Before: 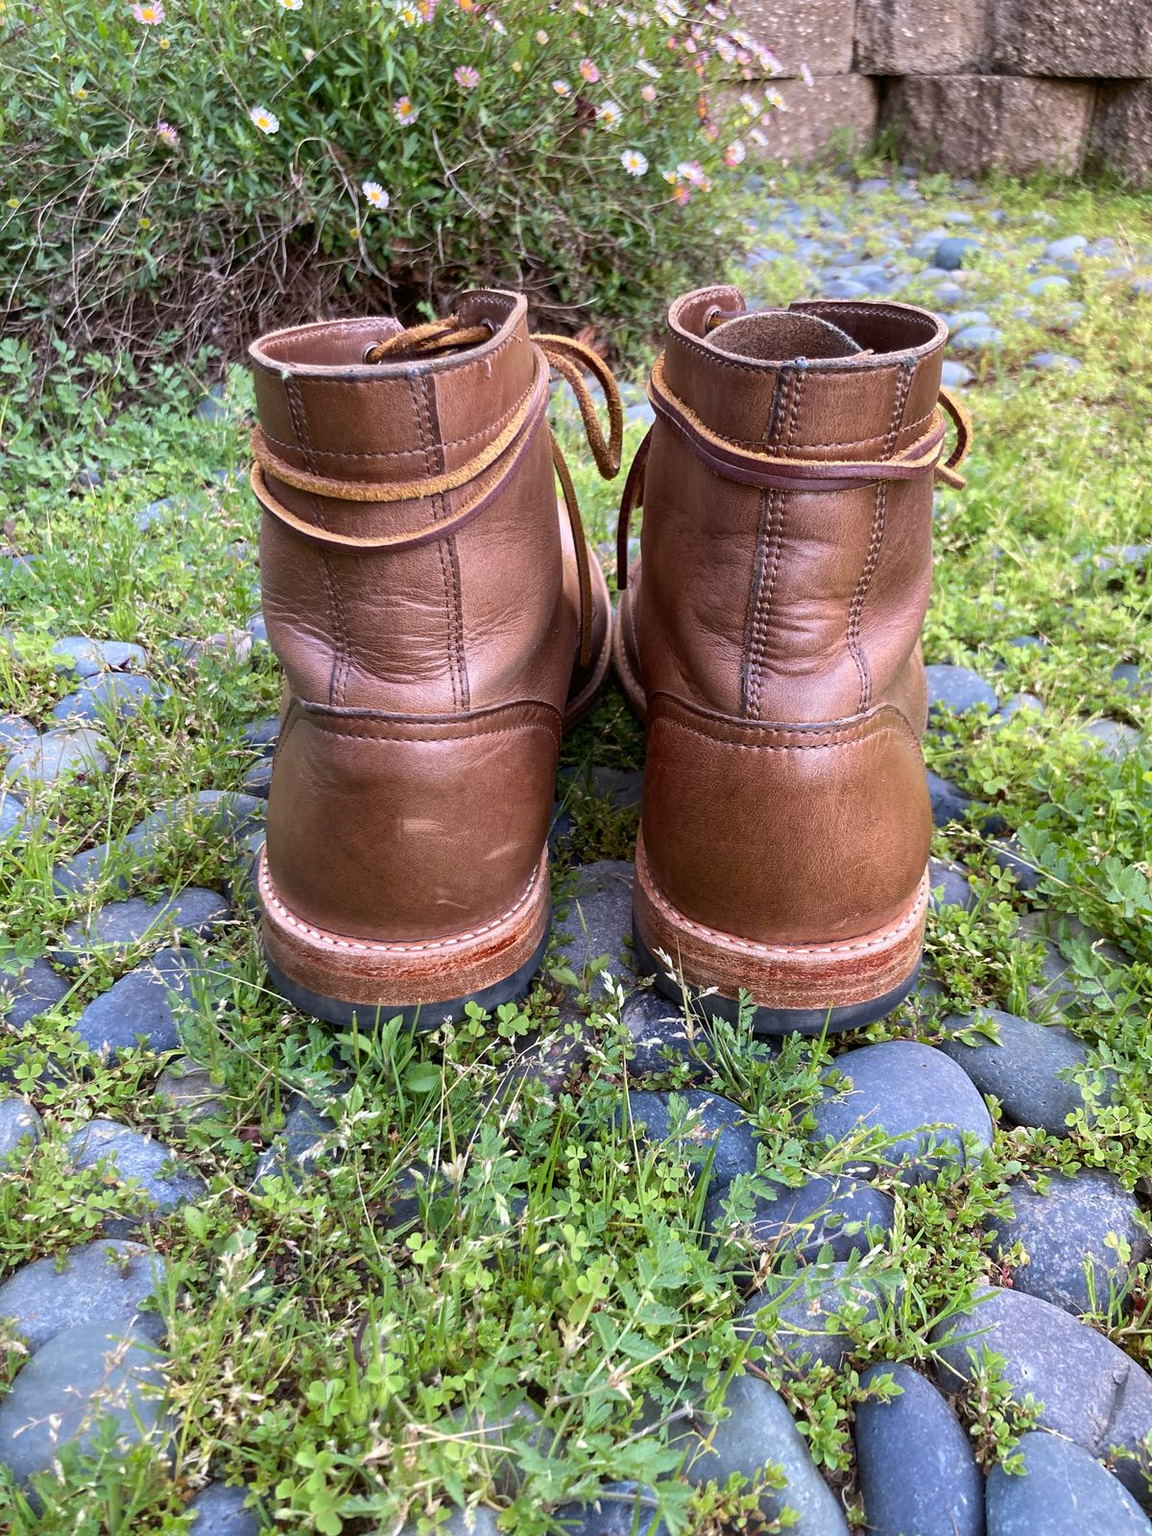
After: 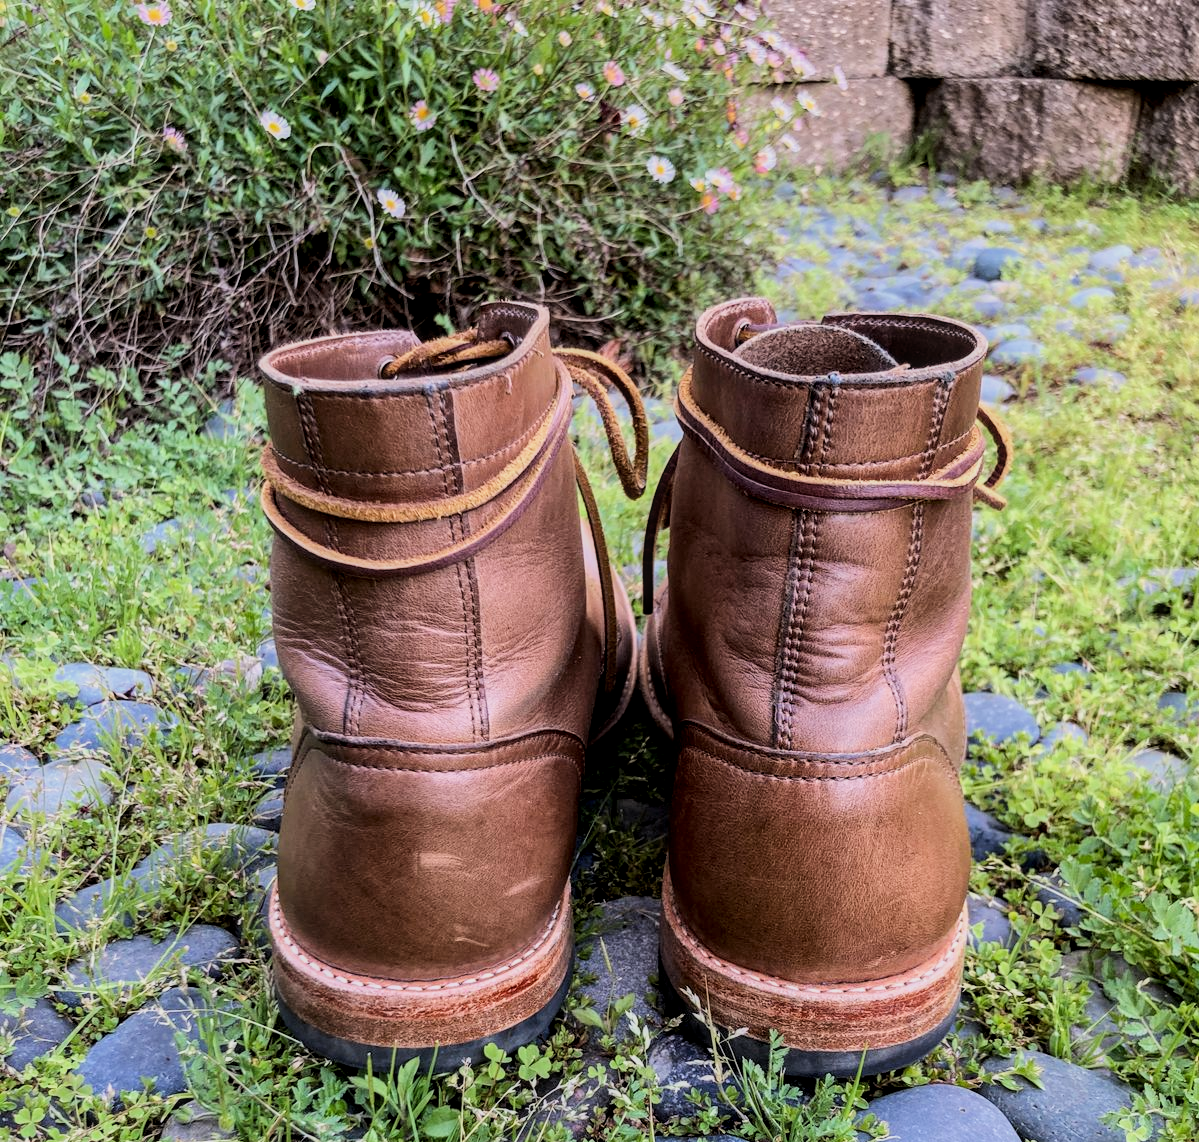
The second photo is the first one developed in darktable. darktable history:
crop: bottom 28.601%
local contrast: on, module defaults
tone equalizer: -8 EV -0.44 EV, -7 EV -0.405 EV, -6 EV -0.329 EV, -5 EV -0.214 EV, -3 EV 0.253 EV, -2 EV 0.357 EV, -1 EV 0.395 EV, +0 EV 0.412 EV, edges refinement/feathering 500, mask exposure compensation -1.57 EV, preserve details no
filmic rgb: black relative exposure -7.27 EV, white relative exposure 5.07 EV, hardness 3.2, color science v6 (2022)
